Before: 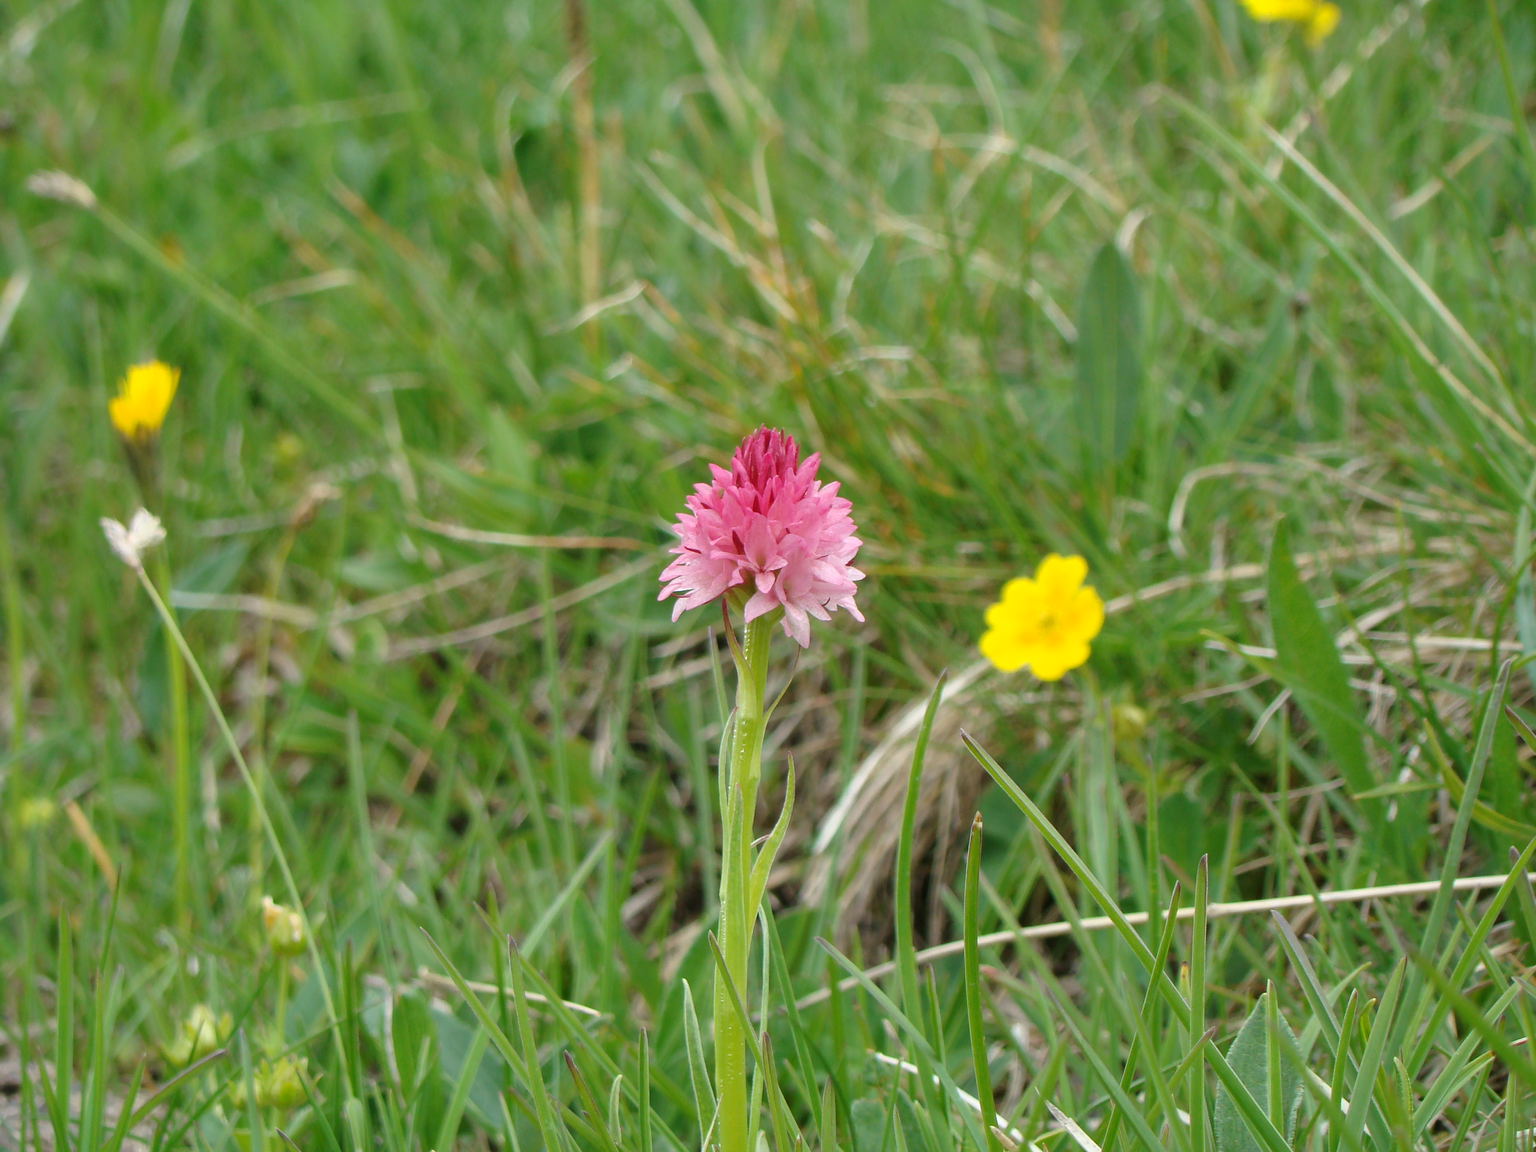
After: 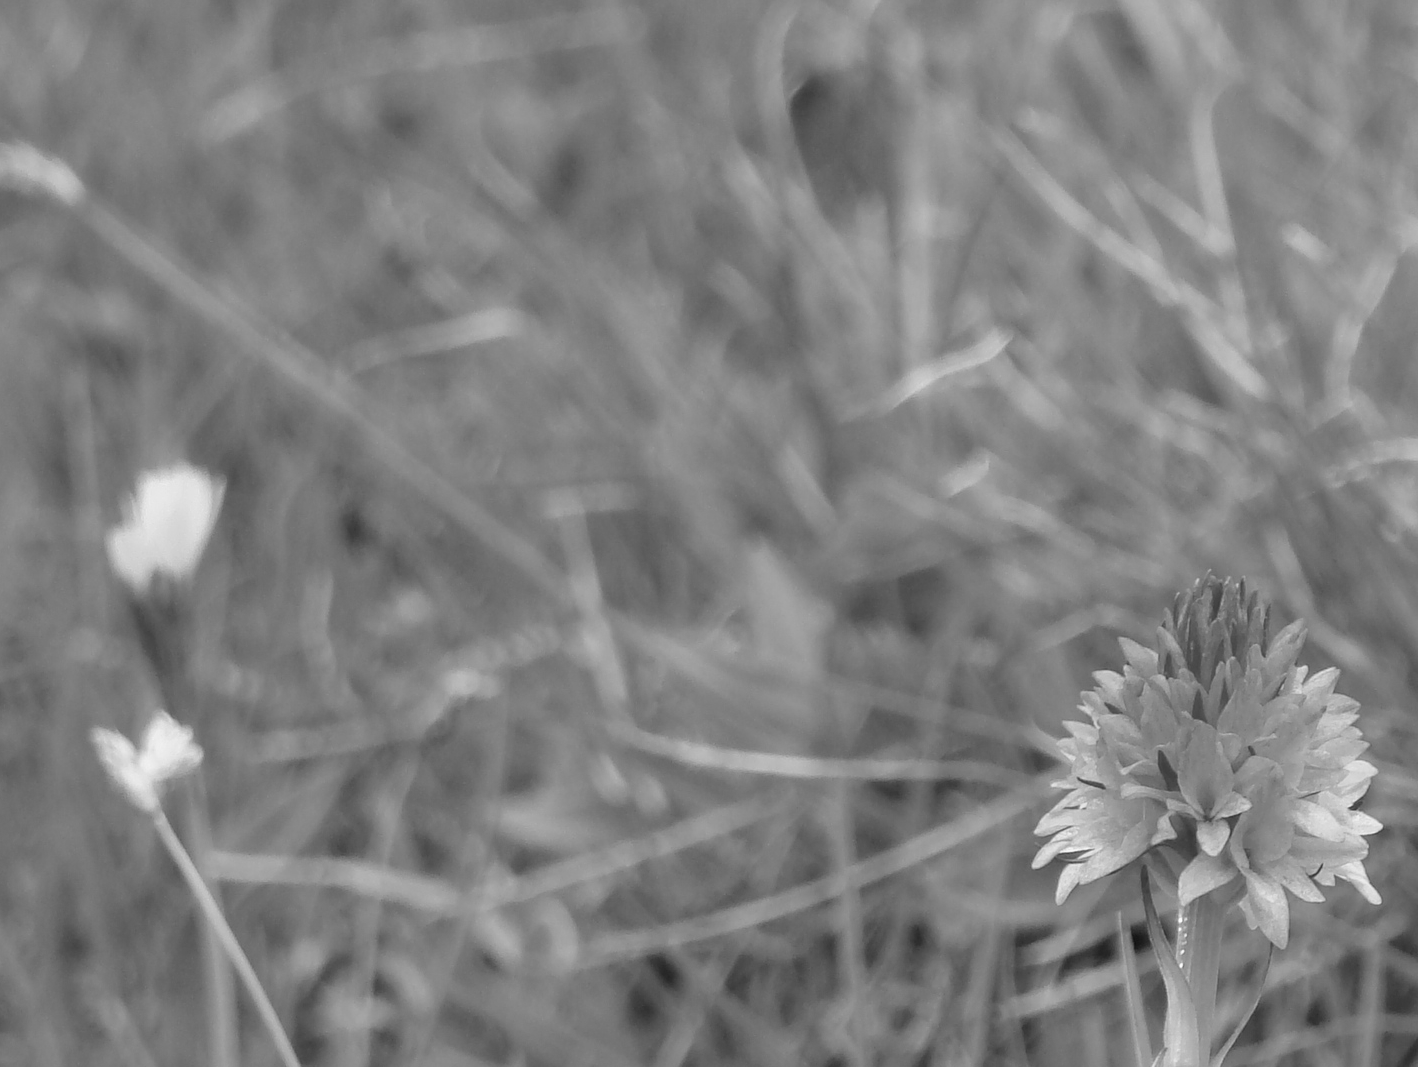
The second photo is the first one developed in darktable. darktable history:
crop and rotate: left 3.047%, top 7.509%, right 42.236%, bottom 37.598%
monochrome: a 32, b 64, size 2.3
color correction: highlights a* 4.02, highlights b* 4.98, shadows a* -7.55, shadows b* 4.98
white balance: red 0.948, green 1.02, blue 1.176
velvia: on, module defaults
